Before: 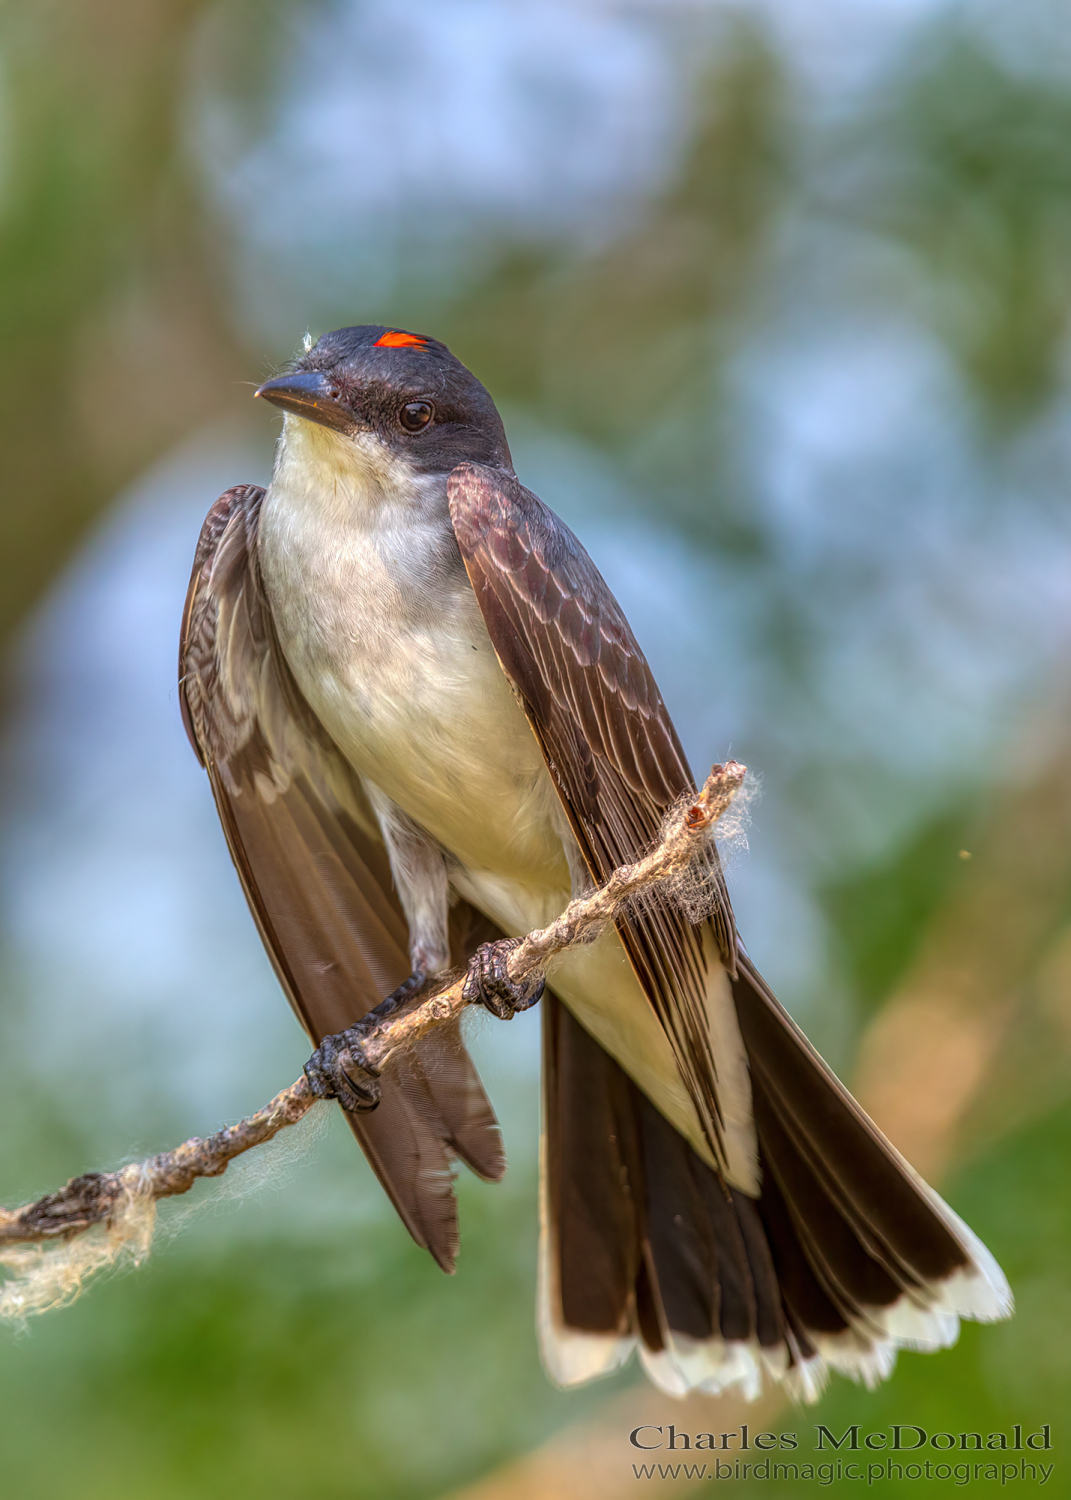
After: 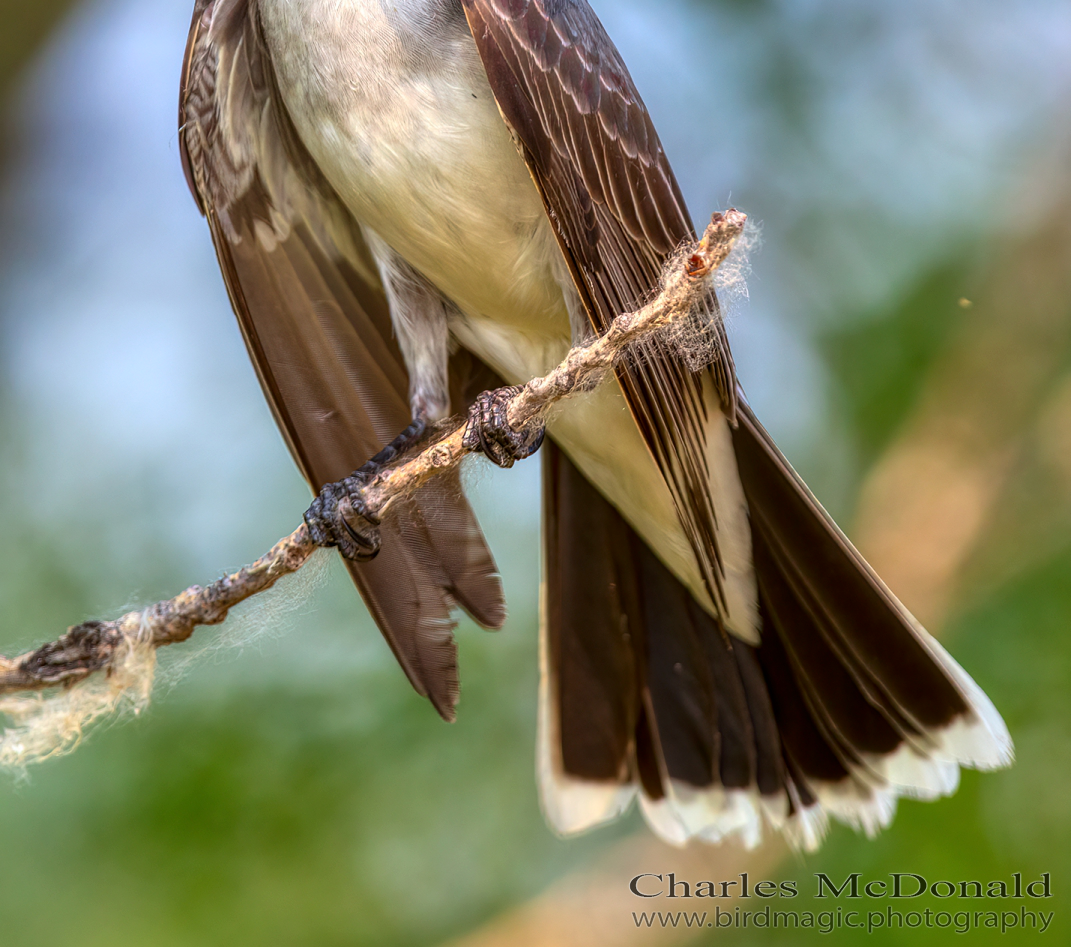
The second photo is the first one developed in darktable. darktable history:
crop and rotate: top 36.801%
tone curve: curves: ch0 [(0, 0) (0.08, 0.06) (0.17, 0.14) (0.5, 0.5) (0.83, 0.86) (0.92, 0.94) (1, 1)], color space Lab, independent channels, preserve colors none
